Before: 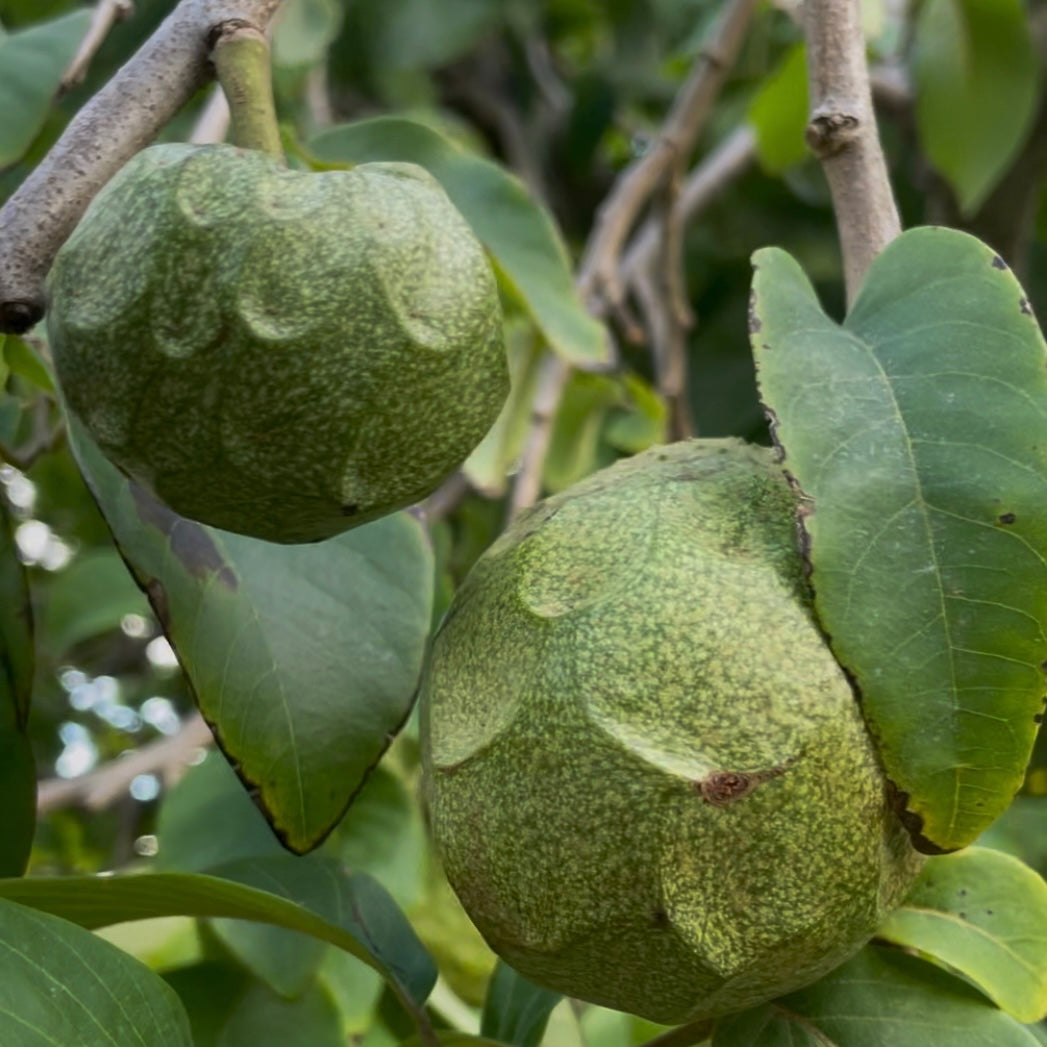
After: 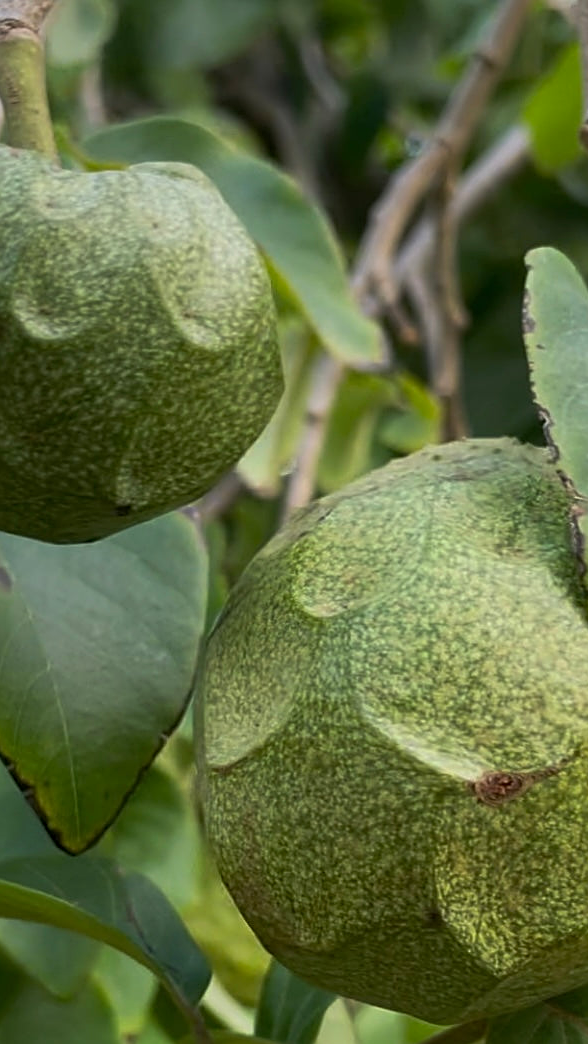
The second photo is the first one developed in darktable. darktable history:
color zones: curves: ch1 [(0, 0.513) (0.143, 0.524) (0.286, 0.511) (0.429, 0.506) (0.571, 0.503) (0.714, 0.503) (0.857, 0.508) (1, 0.513)]
crop: left 21.674%, right 22.086%
sharpen: on, module defaults
